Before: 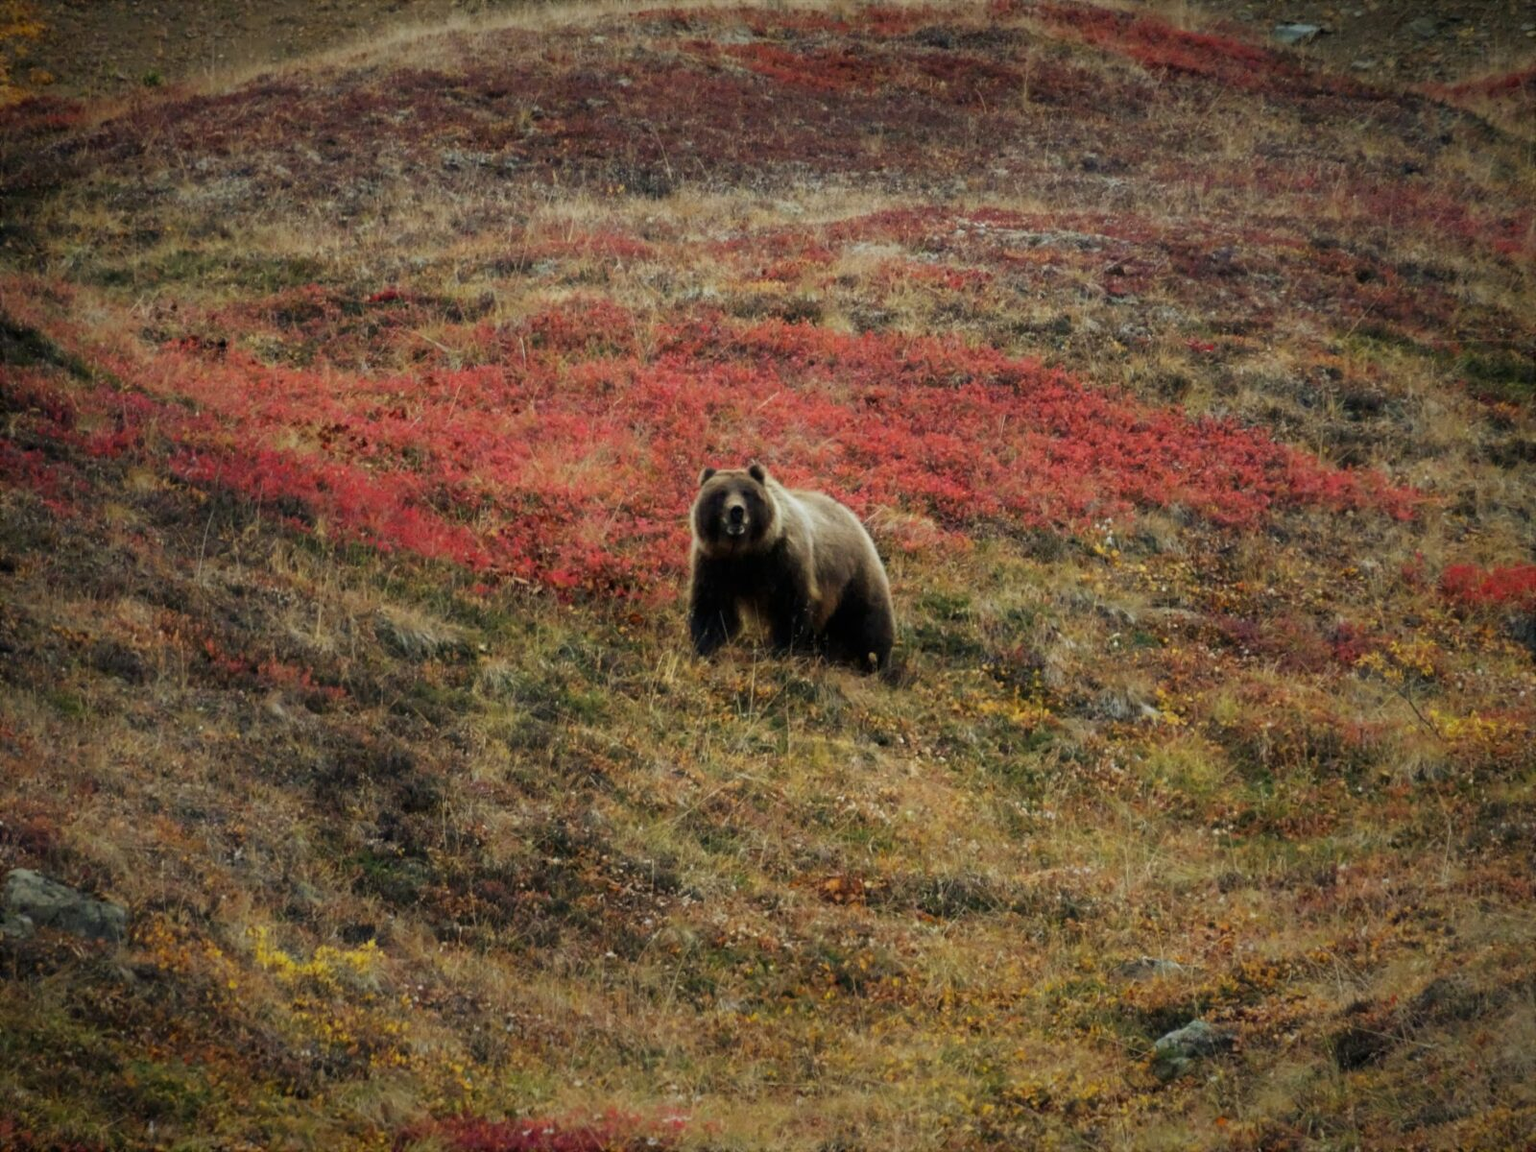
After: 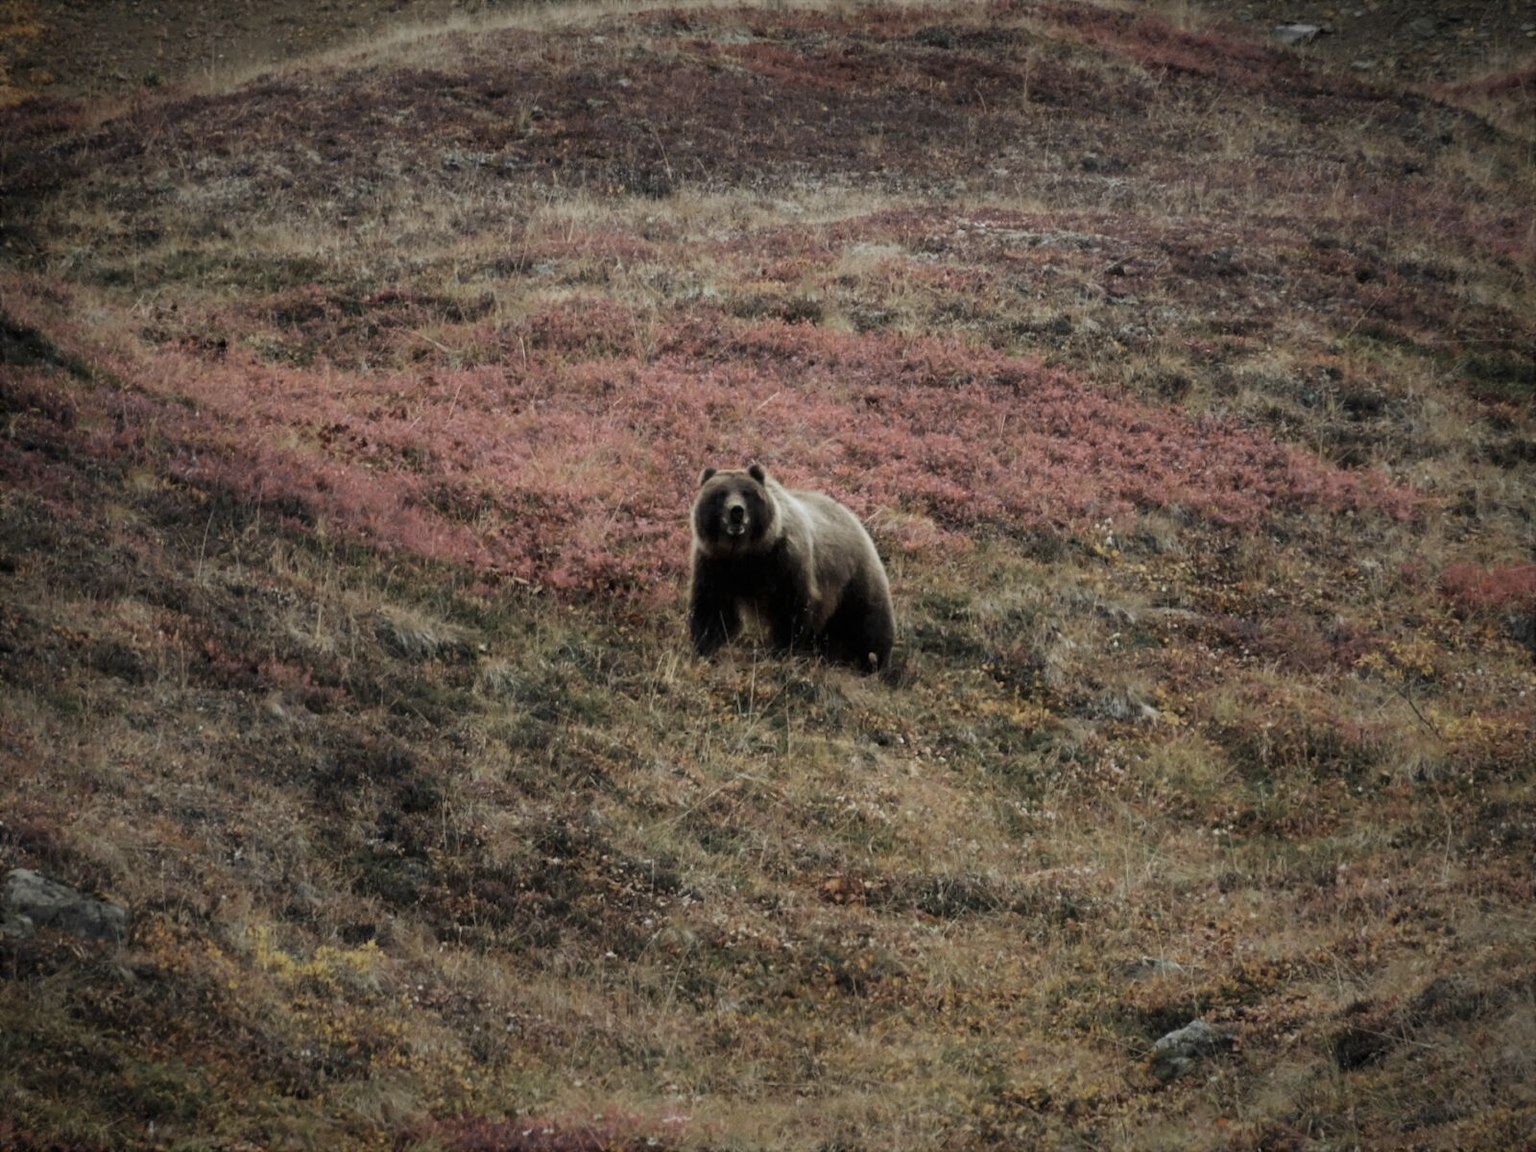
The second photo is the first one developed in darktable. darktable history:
contrast brightness saturation: contrast 0.094, saturation 0.281
color zones: curves: ch0 [(0, 0.613) (0.01, 0.613) (0.245, 0.448) (0.498, 0.529) (0.642, 0.665) (0.879, 0.777) (0.99, 0.613)]; ch1 [(0, 0.035) (0.121, 0.189) (0.259, 0.197) (0.415, 0.061) (0.589, 0.022) (0.732, 0.022) (0.857, 0.026) (0.991, 0.053)]
